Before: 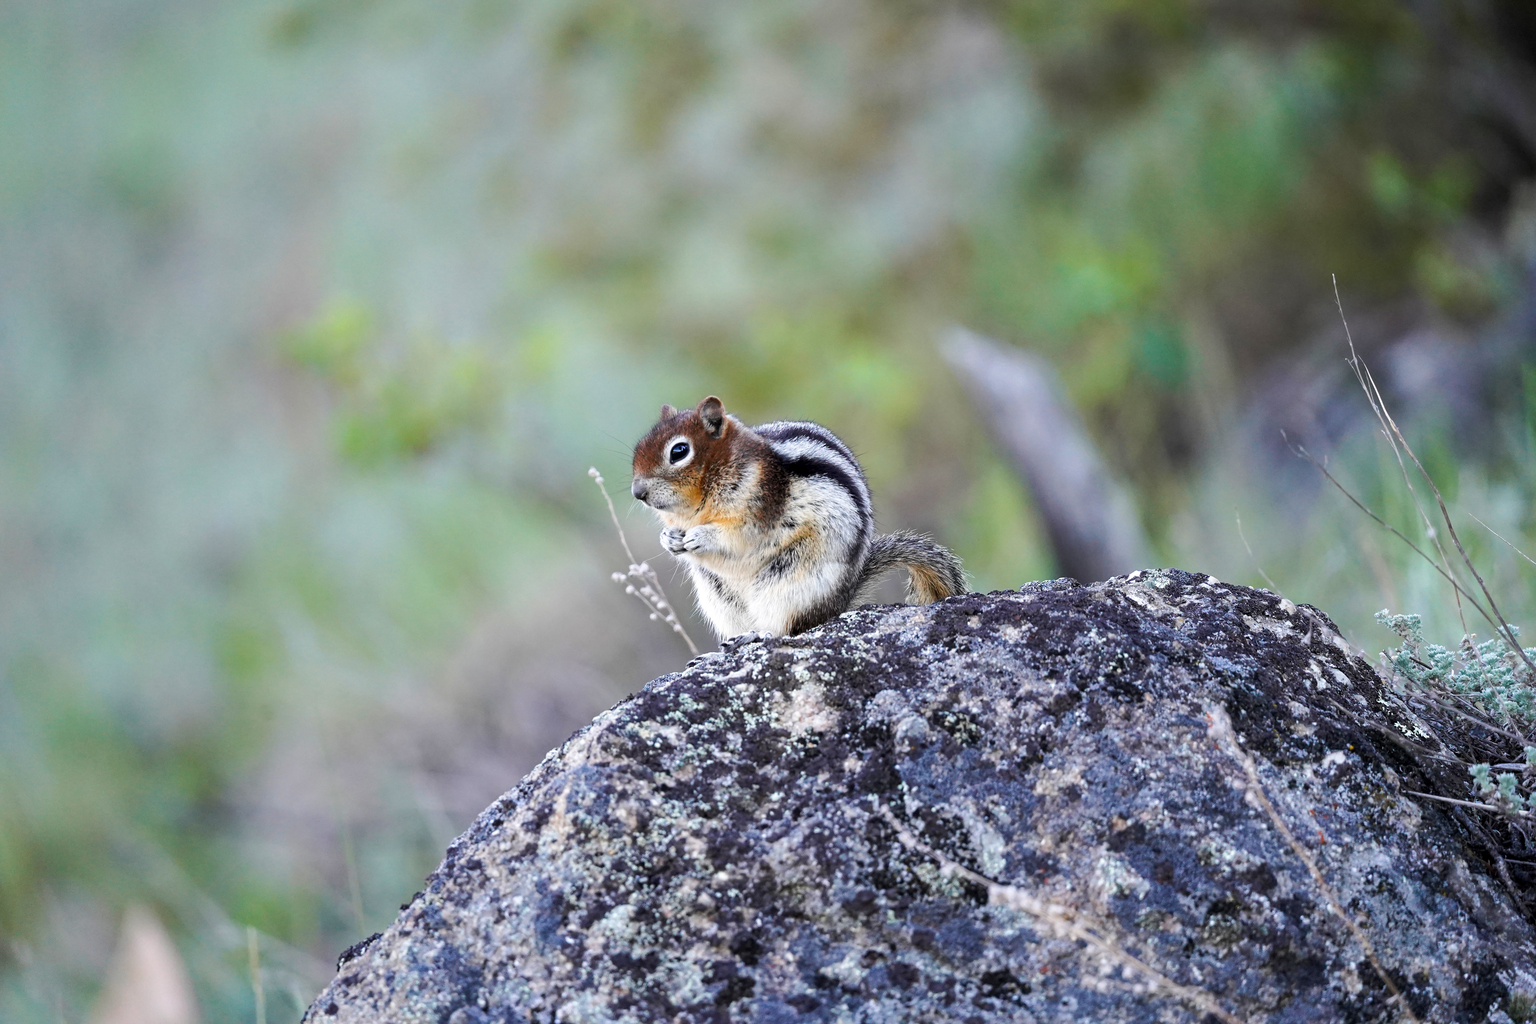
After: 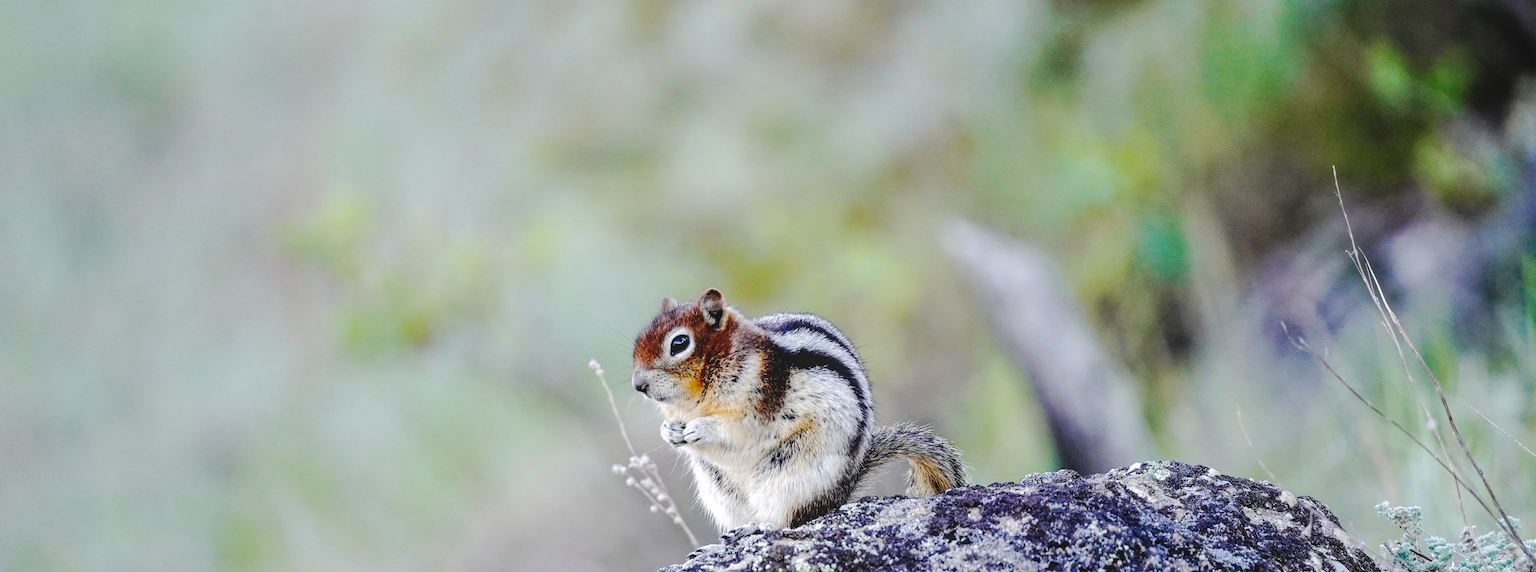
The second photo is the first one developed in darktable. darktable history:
local contrast: on, module defaults
contrast brightness saturation: contrast -0.019, brightness -0.006, saturation 0.042
crop and rotate: top 10.595%, bottom 33.436%
tone curve: curves: ch0 [(0, 0) (0.003, 0.089) (0.011, 0.089) (0.025, 0.088) (0.044, 0.089) (0.069, 0.094) (0.1, 0.108) (0.136, 0.119) (0.177, 0.147) (0.224, 0.204) (0.277, 0.28) (0.335, 0.389) (0.399, 0.486) (0.468, 0.588) (0.543, 0.647) (0.623, 0.705) (0.709, 0.759) (0.801, 0.815) (0.898, 0.873) (1, 1)], preserve colors none
